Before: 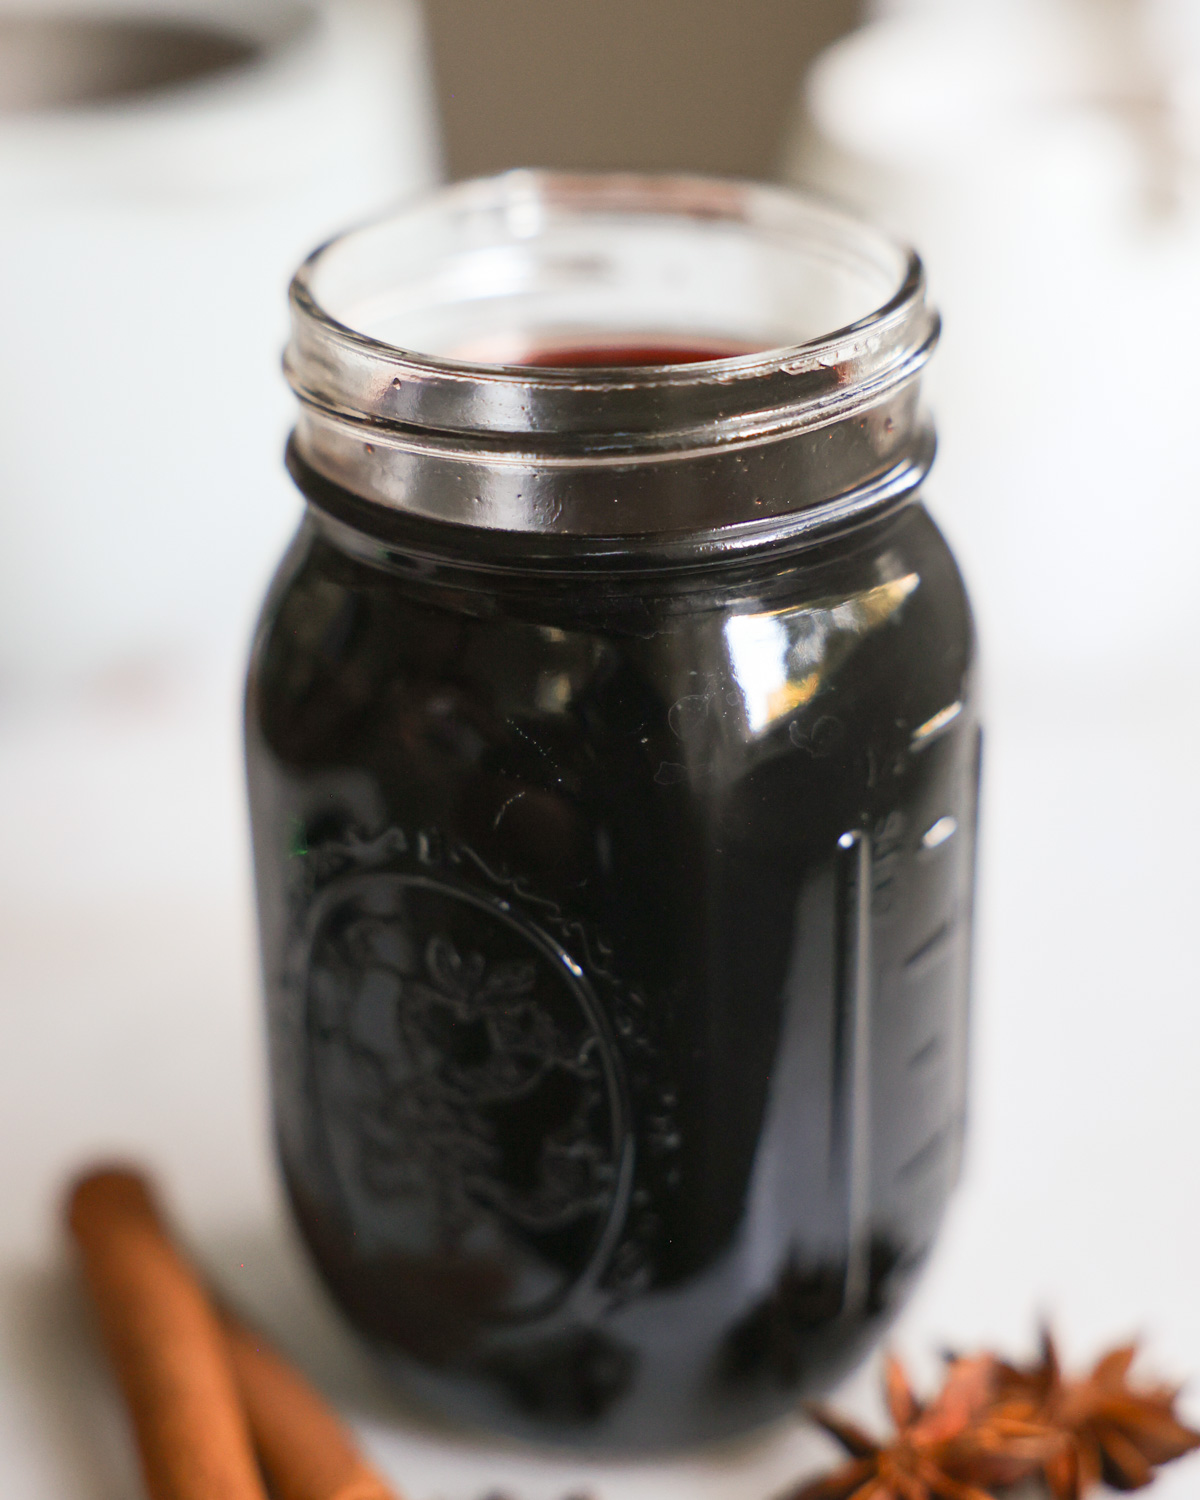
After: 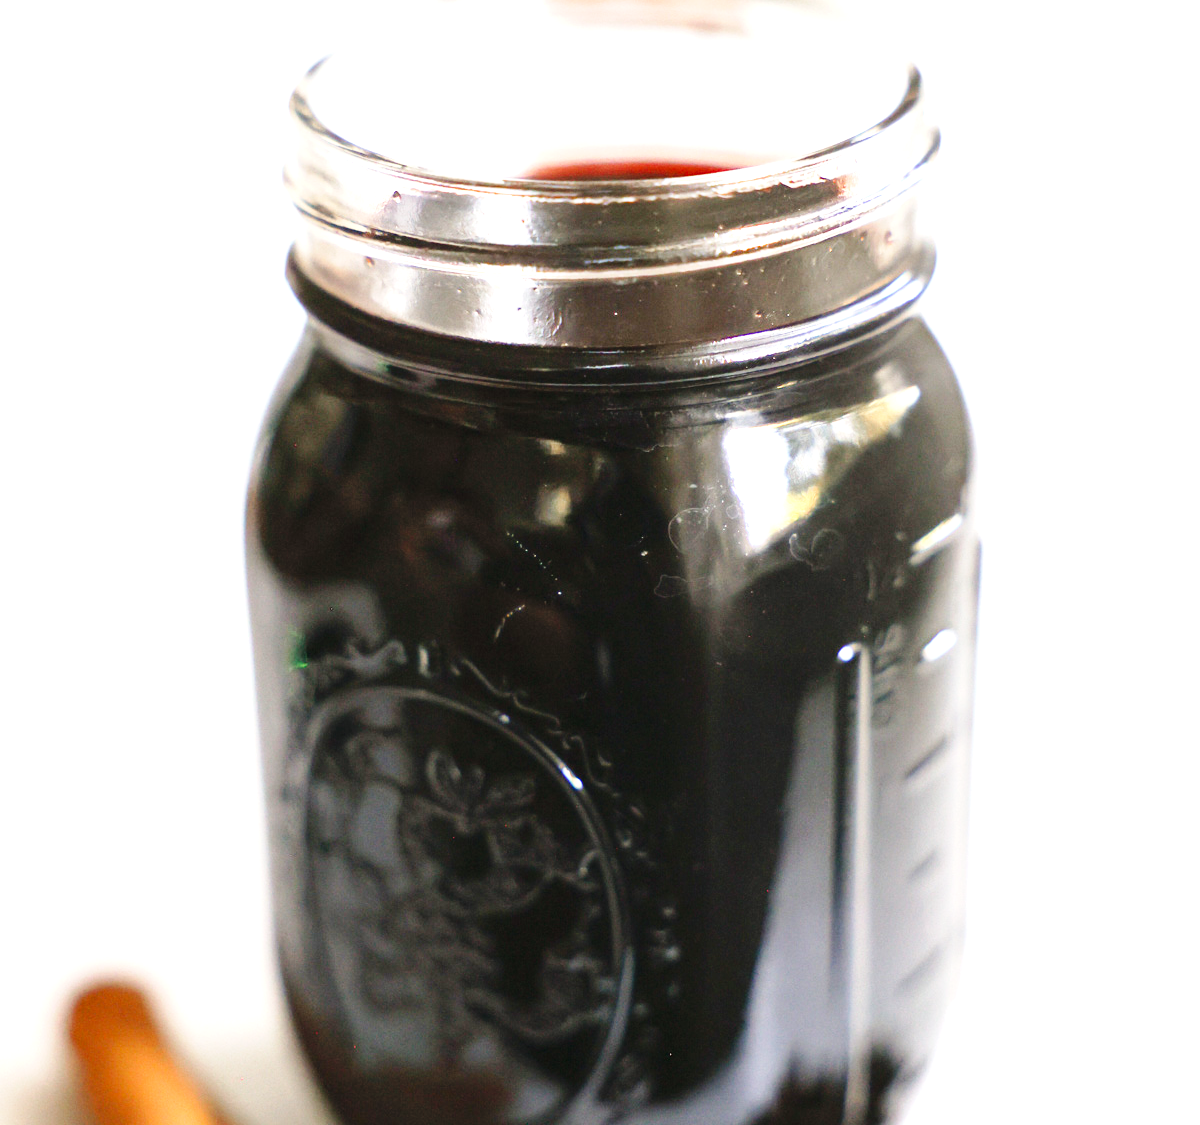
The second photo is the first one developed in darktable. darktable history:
exposure: black level correction 0, exposure 1.2 EV, compensate highlight preservation false
base curve: curves: ch0 [(0, 0) (0.032, 0.025) (0.121, 0.166) (0.206, 0.329) (0.605, 0.79) (1, 1)], preserve colors none
crop and rotate: top 12.5%, bottom 12.5%
color correction: highlights a* -0.137, highlights b* 0.137
